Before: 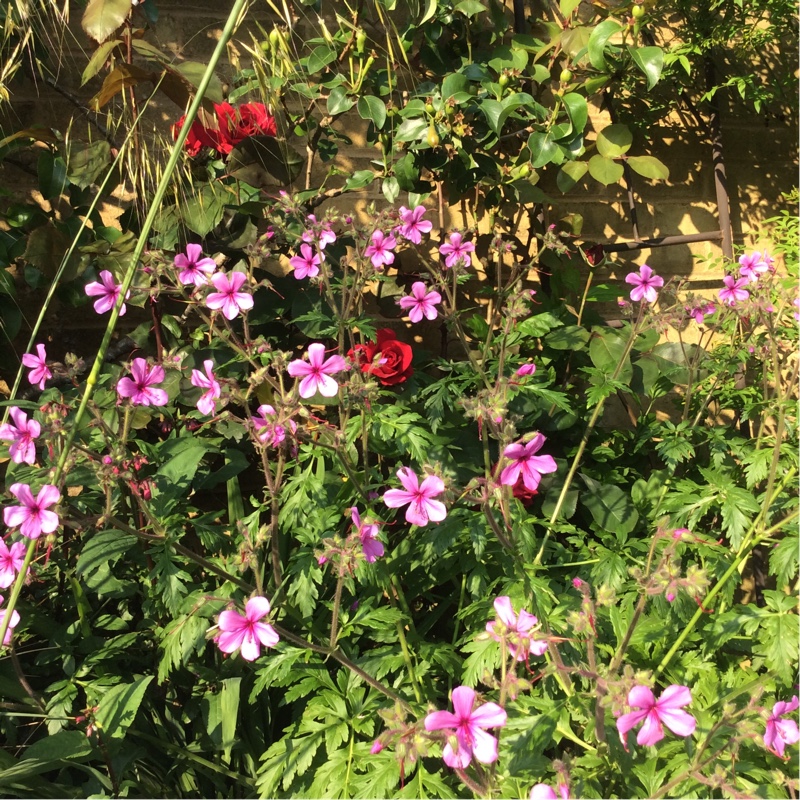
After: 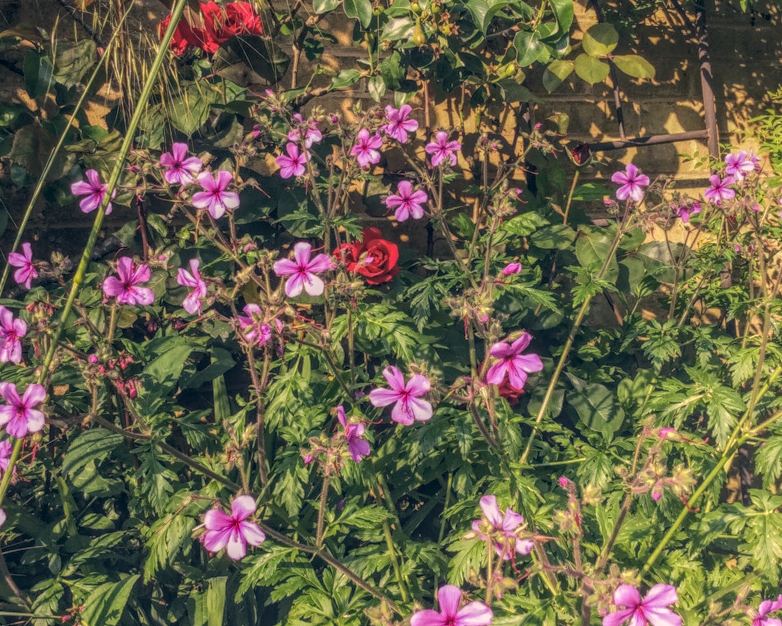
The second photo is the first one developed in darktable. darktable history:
crop and rotate: left 1.883%, top 12.699%, right 0.242%, bottom 9.01%
color correction: highlights a* 14.17, highlights b* 5.92, shadows a* -5.64, shadows b* -15.46, saturation 0.875
local contrast: highlights 20%, shadows 29%, detail 200%, midtone range 0.2
